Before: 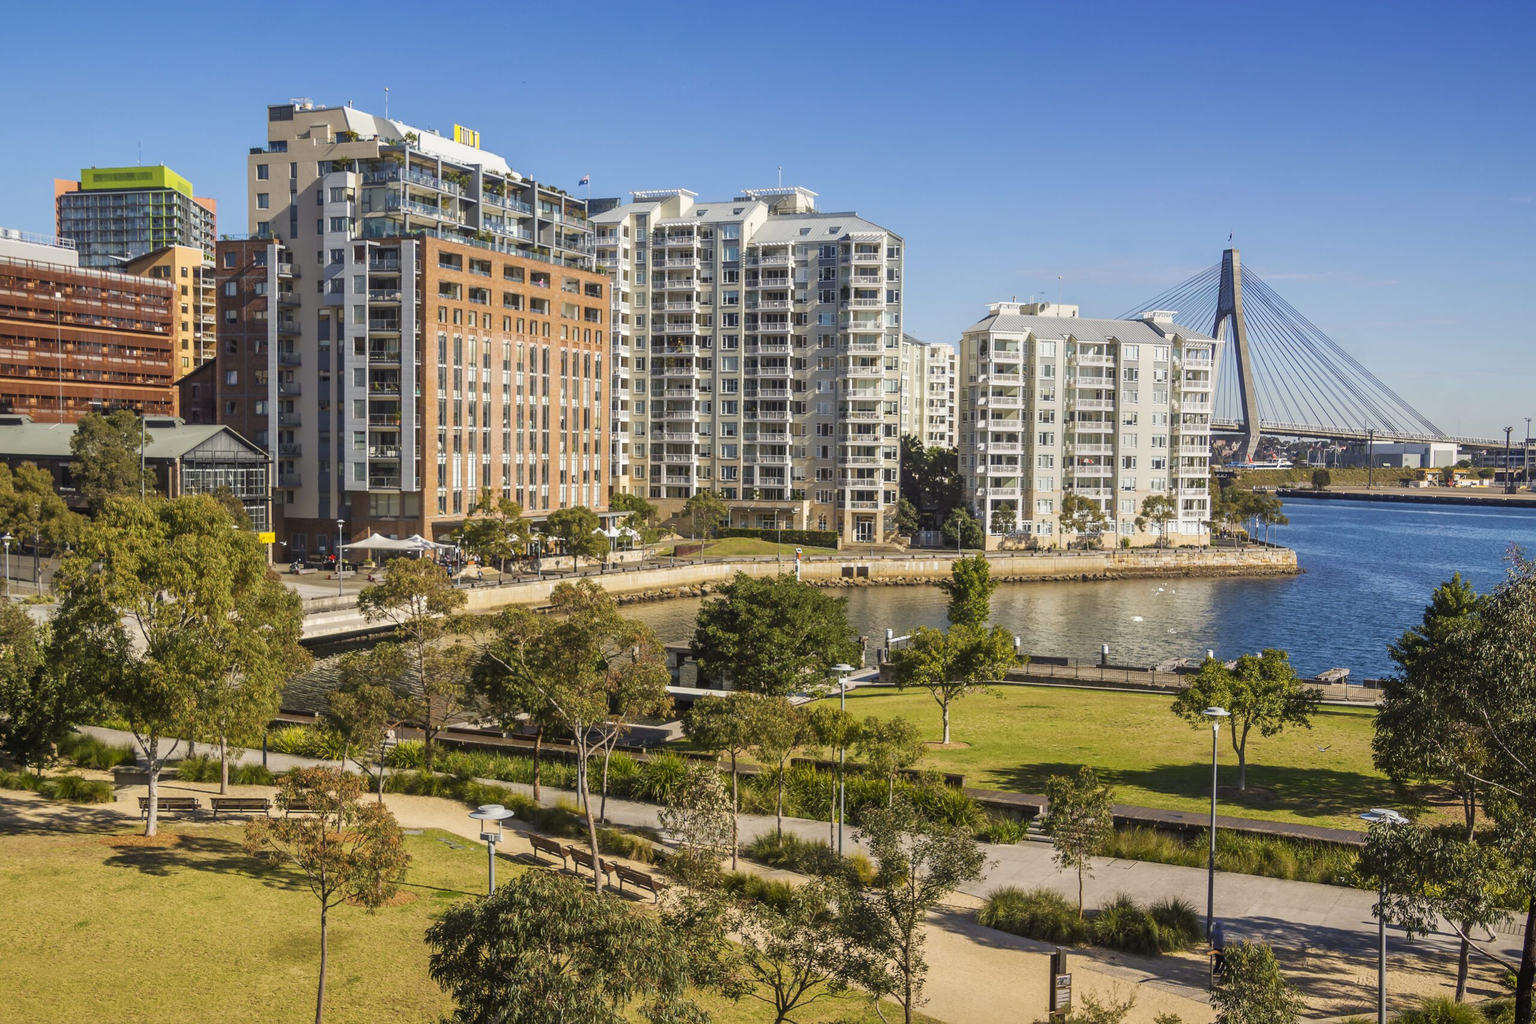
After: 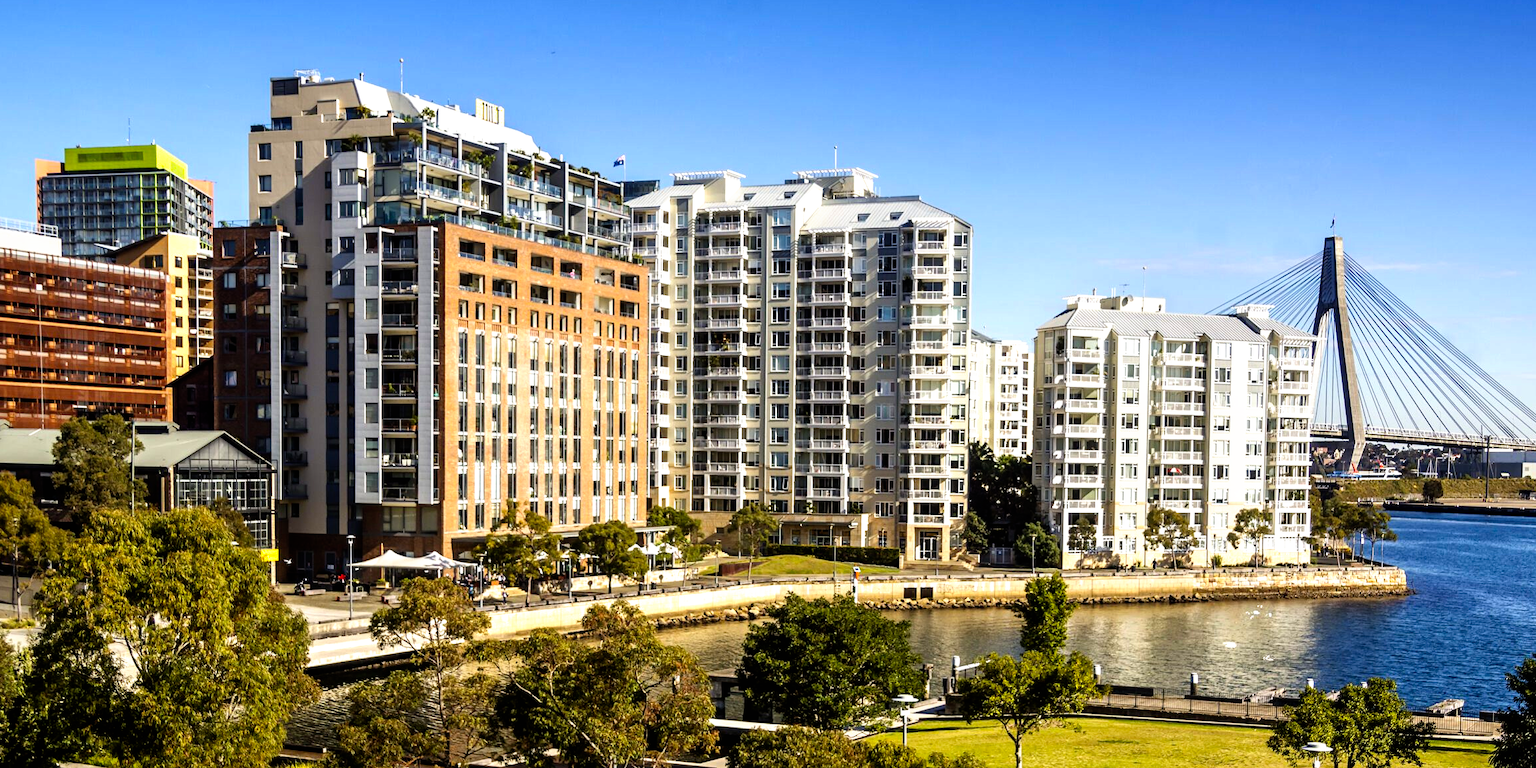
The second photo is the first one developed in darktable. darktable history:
crop: left 1.509%, top 3.452%, right 7.696%, bottom 28.452%
filmic rgb: black relative exposure -8.2 EV, white relative exposure 2.2 EV, threshold 3 EV, hardness 7.11, latitude 85.74%, contrast 1.696, highlights saturation mix -4%, shadows ↔ highlights balance -2.69%, preserve chrominance no, color science v5 (2021), contrast in shadows safe, contrast in highlights safe, enable highlight reconstruction true
